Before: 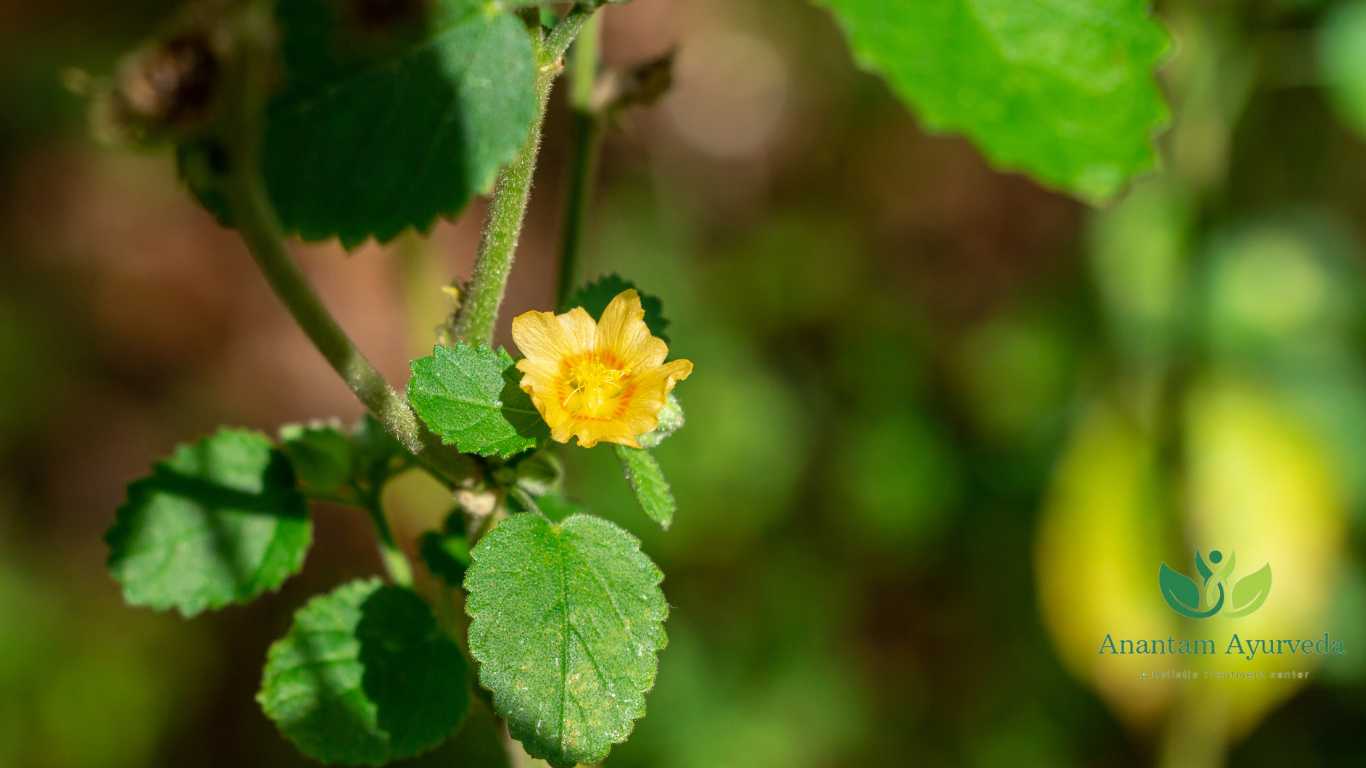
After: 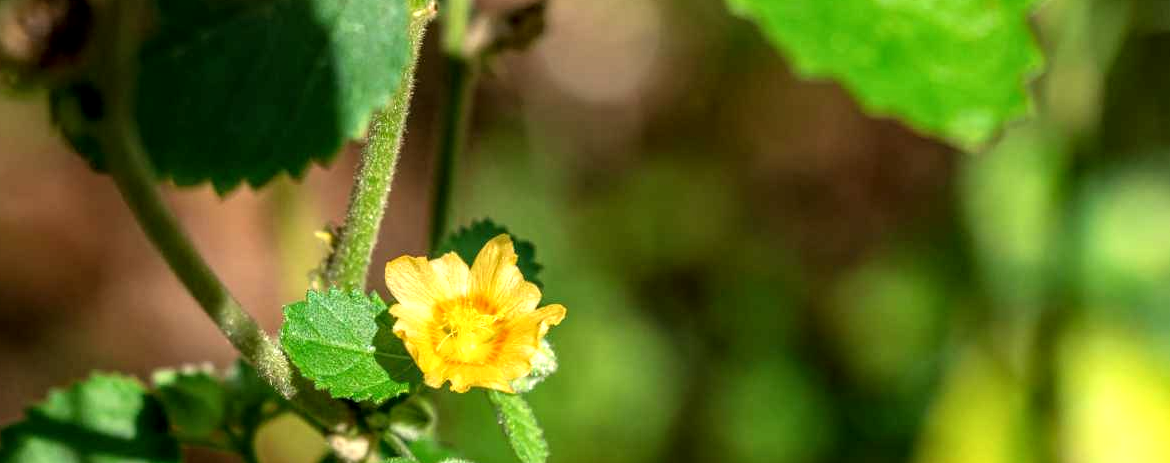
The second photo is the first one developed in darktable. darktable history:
crop and rotate: left 9.332%, top 7.187%, right 4.972%, bottom 32.453%
local contrast: detail 130%
tone equalizer: -8 EV -0.391 EV, -7 EV -0.418 EV, -6 EV -0.36 EV, -5 EV -0.219 EV, -3 EV 0.247 EV, -2 EV 0.35 EV, -1 EV 0.406 EV, +0 EV 0.387 EV
